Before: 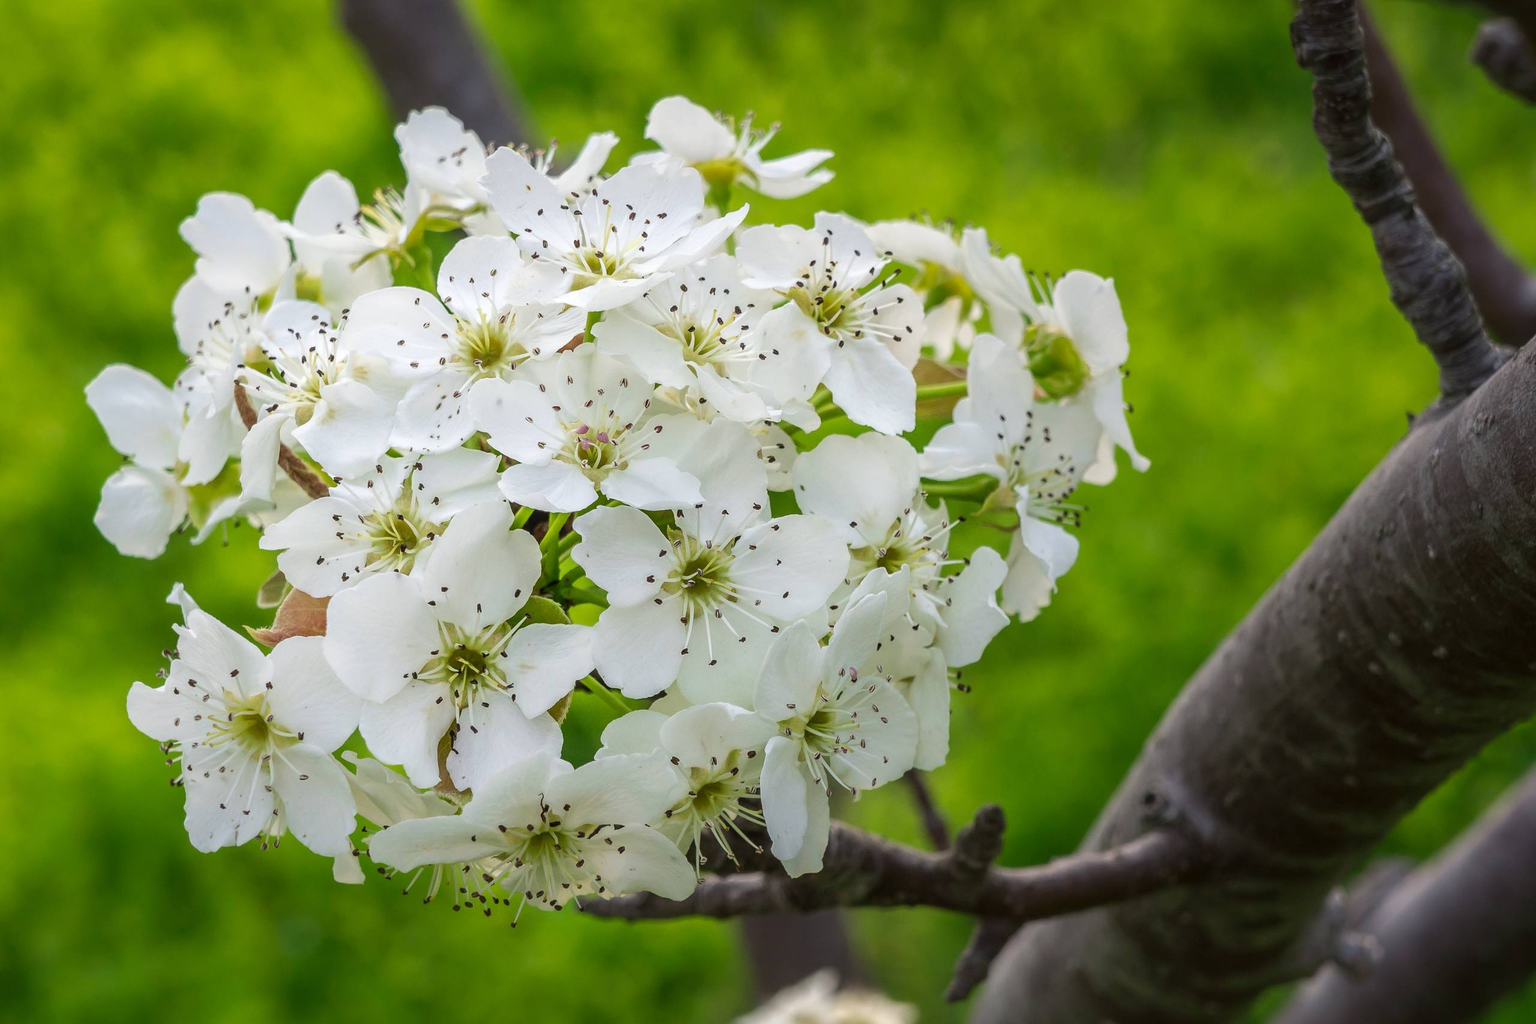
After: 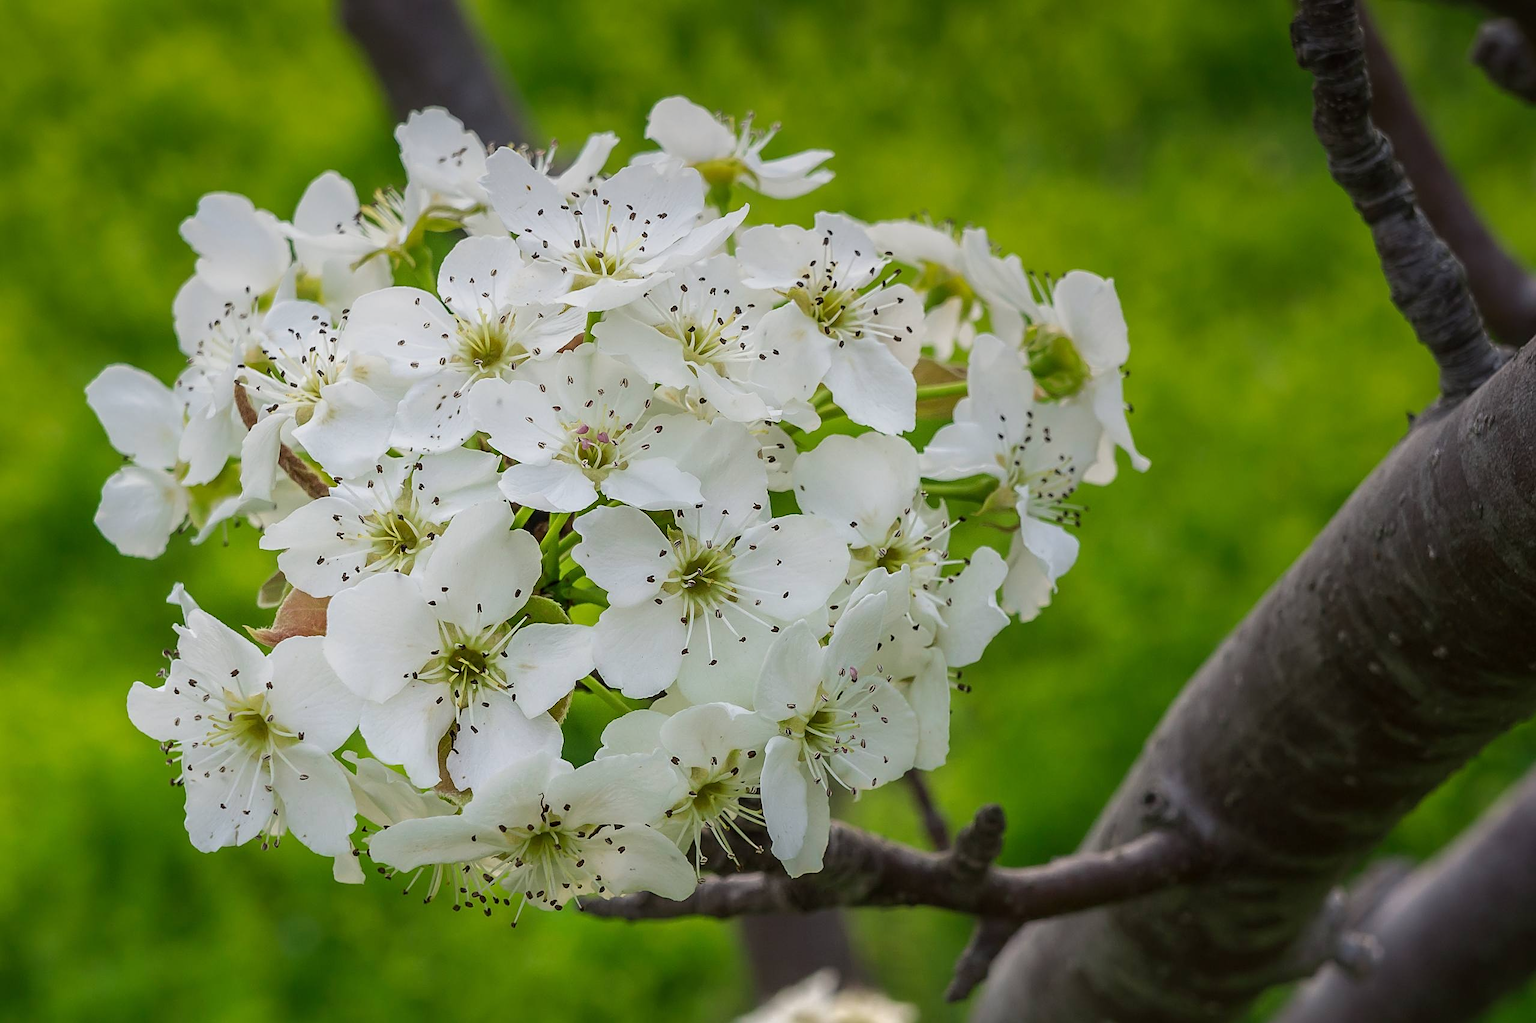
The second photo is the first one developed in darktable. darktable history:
graduated density: on, module defaults
sharpen: on, module defaults
